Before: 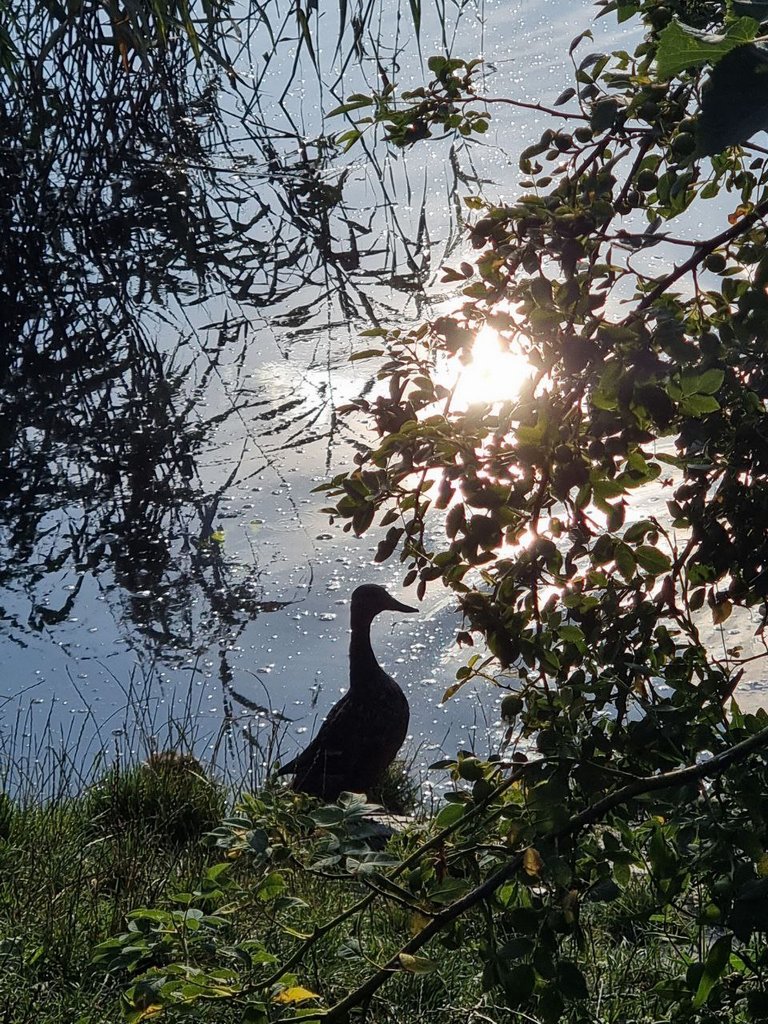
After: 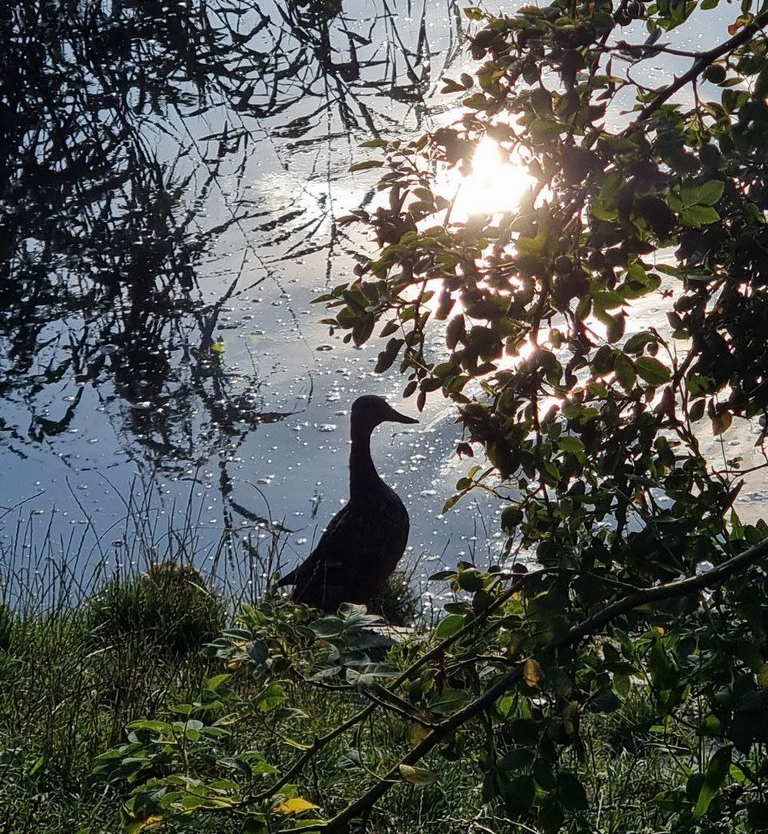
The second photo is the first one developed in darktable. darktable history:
crop and rotate: top 18.513%
